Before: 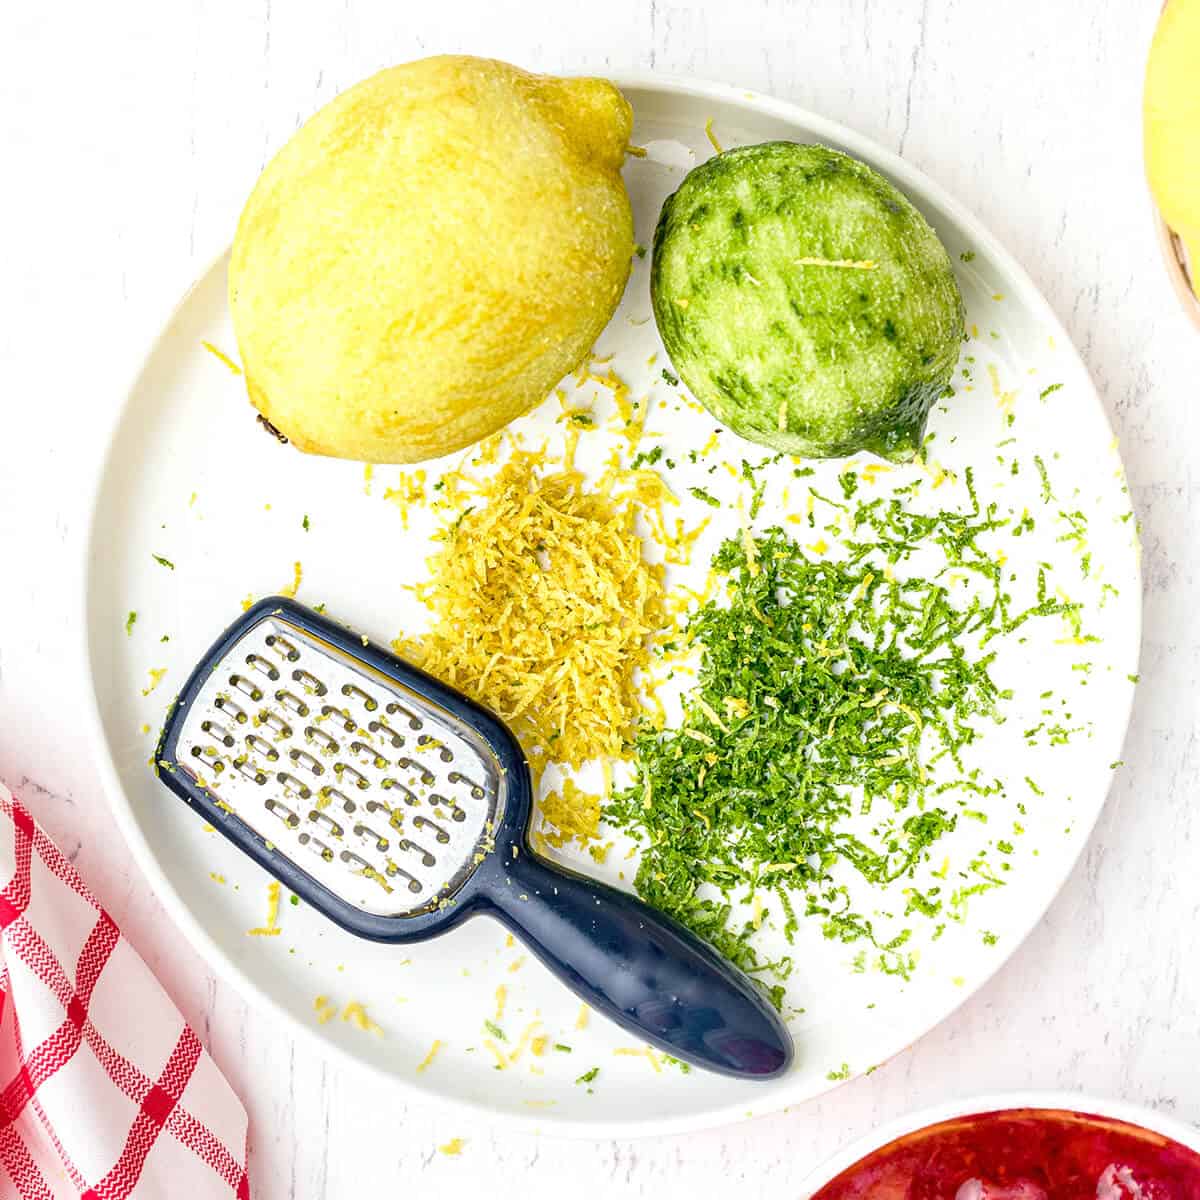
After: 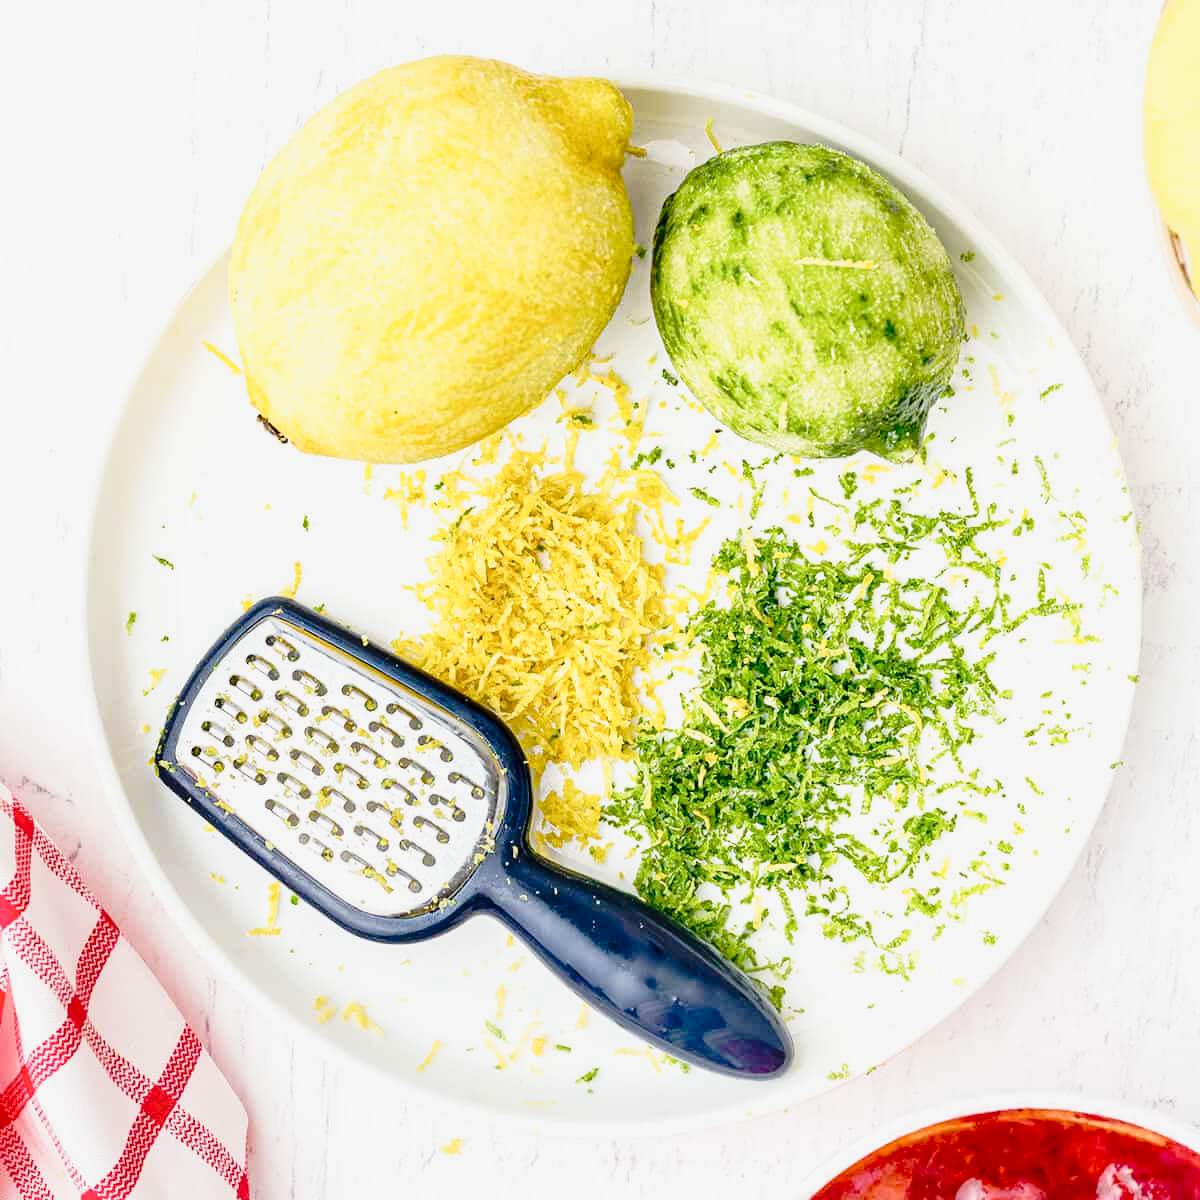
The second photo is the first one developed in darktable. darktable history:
tone curve: curves: ch0 [(0, 0) (0.168, 0.142) (0.359, 0.44) (0.469, 0.544) (0.634, 0.722) (0.858, 0.903) (1, 0.968)]; ch1 [(0, 0) (0.437, 0.453) (0.472, 0.47) (0.502, 0.502) (0.54, 0.534) (0.57, 0.592) (0.618, 0.66) (0.699, 0.749) (0.859, 0.919) (1, 1)]; ch2 [(0, 0) (0.33, 0.301) (0.421, 0.443) (0.476, 0.498) (0.505, 0.503) (0.547, 0.557) (0.586, 0.634) (0.608, 0.676) (1, 1)], preserve colors none
